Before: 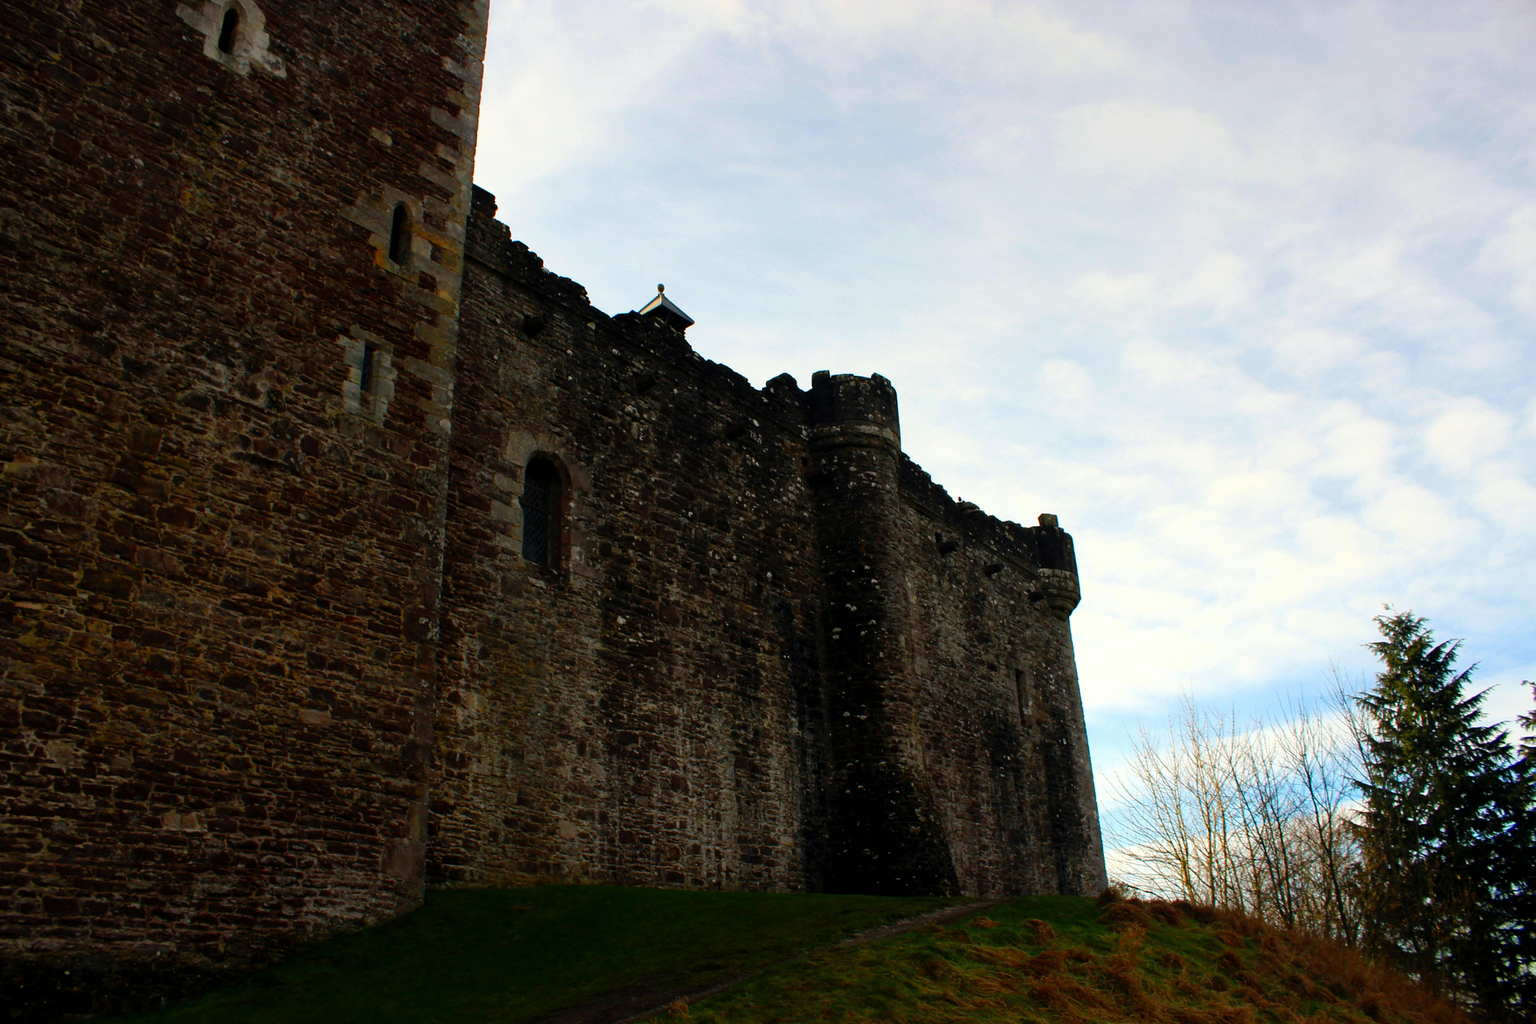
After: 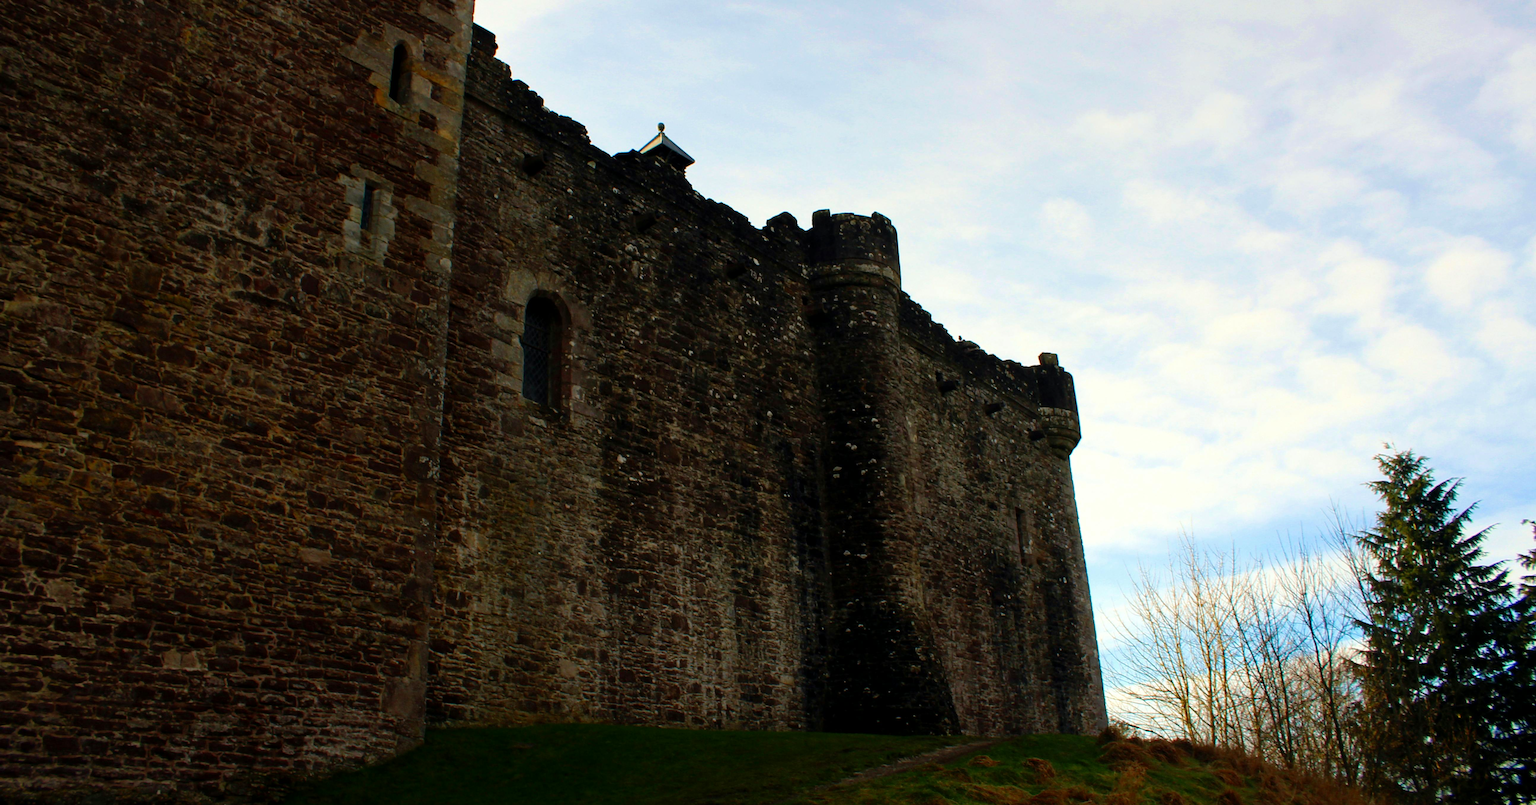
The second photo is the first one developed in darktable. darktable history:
velvia: on, module defaults
crop and rotate: top 15.774%, bottom 5.506%
